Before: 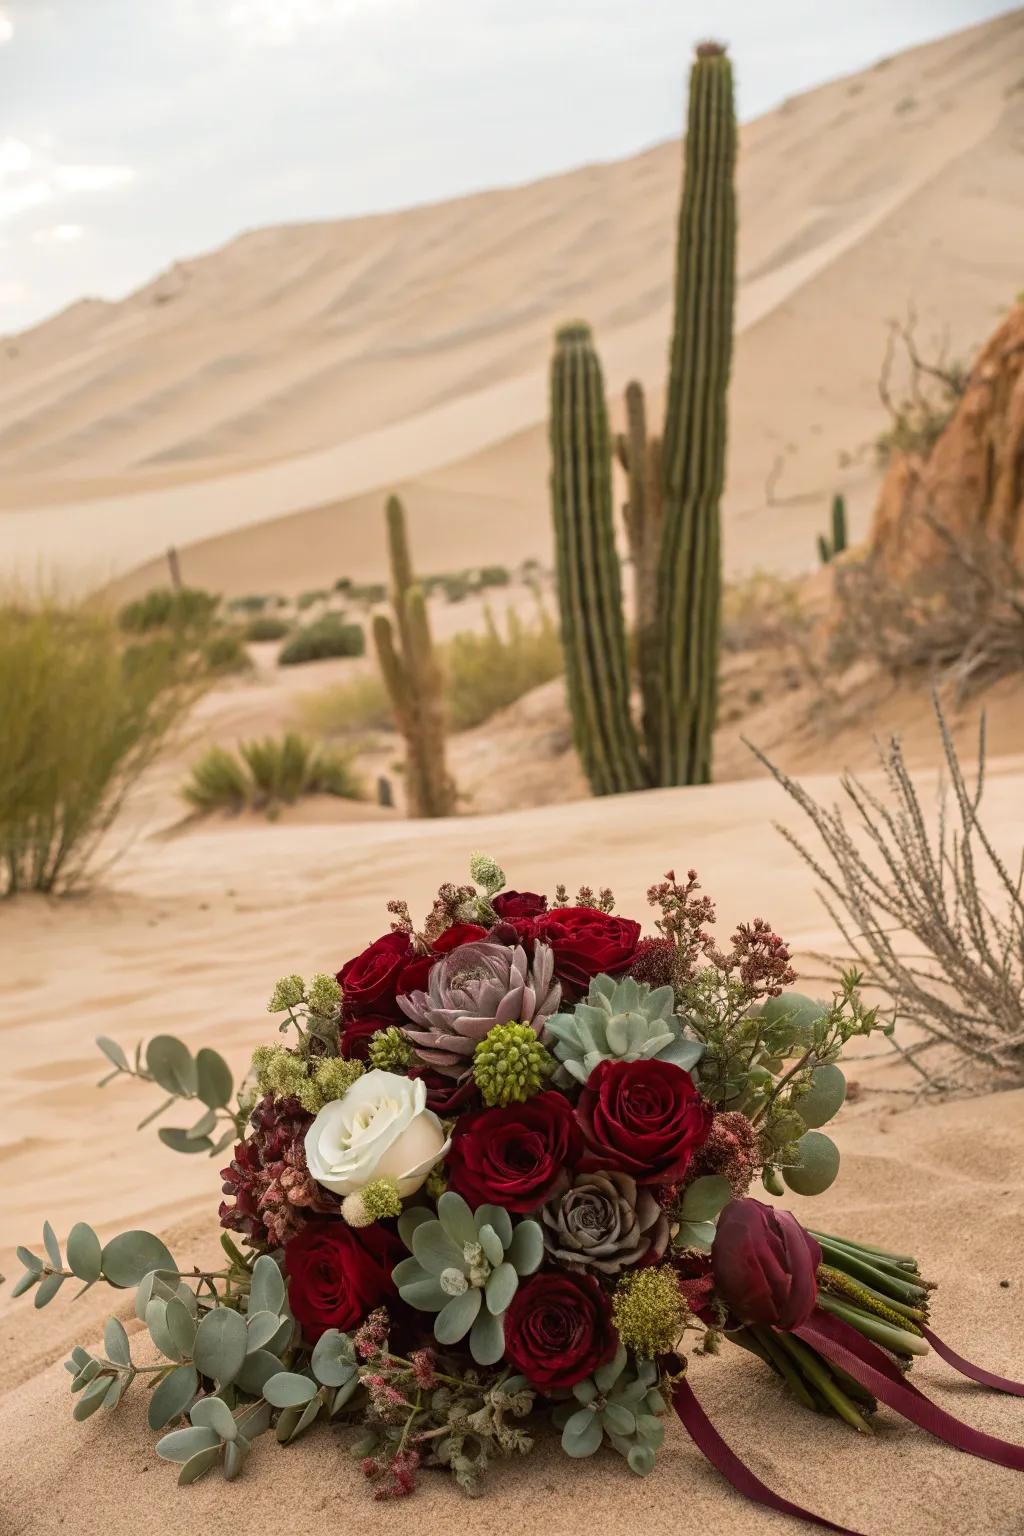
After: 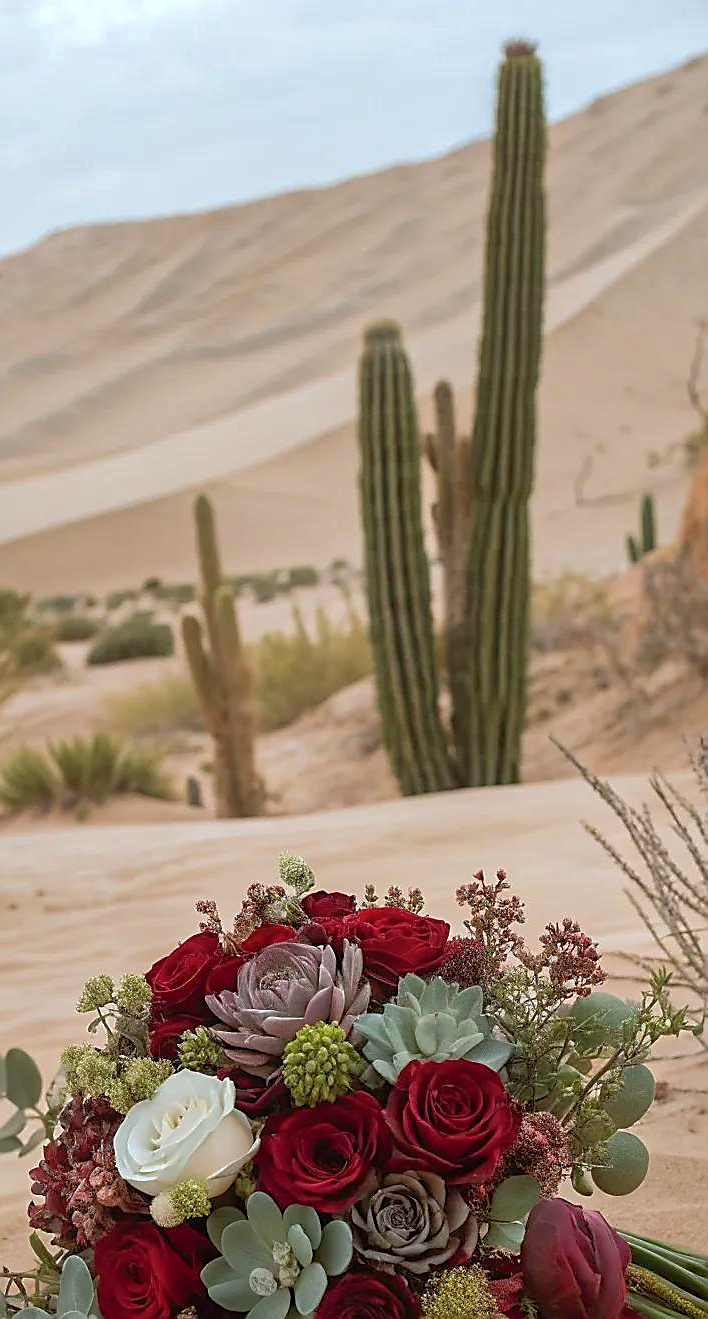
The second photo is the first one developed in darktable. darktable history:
crop: left 18.659%, right 12.133%, bottom 14.075%
color correction: highlights a* -4.05, highlights b* -11.07
sharpen: radius 1.413, amount 1.234, threshold 0.804
shadows and highlights: on, module defaults
